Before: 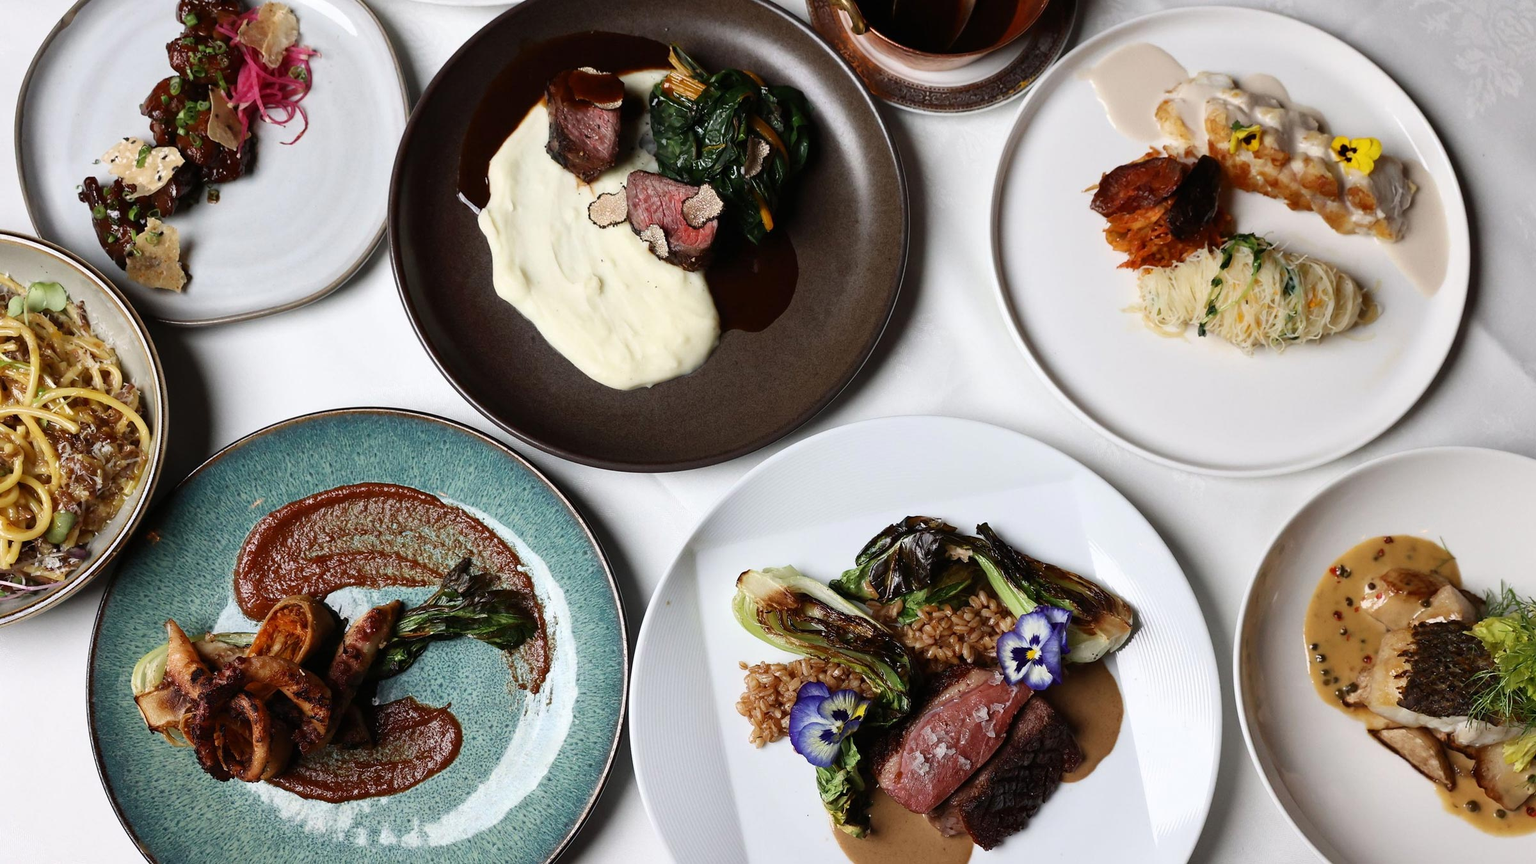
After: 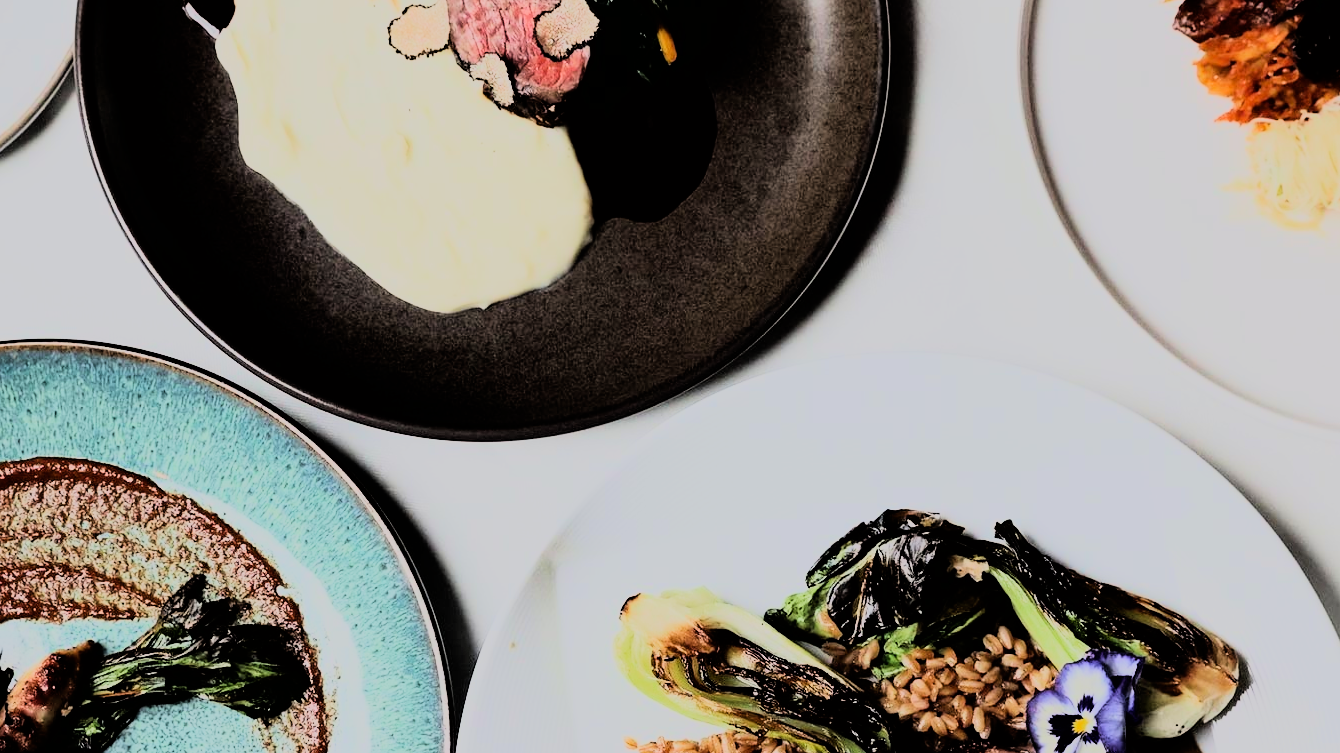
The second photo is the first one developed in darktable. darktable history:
rgb curve: curves: ch0 [(0, 0) (0.21, 0.15) (0.24, 0.21) (0.5, 0.75) (0.75, 0.96) (0.89, 0.99) (1, 1)]; ch1 [(0, 0.02) (0.21, 0.13) (0.25, 0.2) (0.5, 0.67) (0.75, 0.9) (0.89, 0.97) (1, 1)]; ch2 [(0, 0.02) (0.21, 0.13) (0.25, 0.2) (0.5, 0.67) (0.75, 0.9) (0.89, 0.97) (1, 1)], compensate middle gray true
filmic rgb: black relative exposure -7.15 EV, white relative exposure 5.36 EV, hardness 3.02, color science v6 (2022)
crop and rotate: left 22.13%, top 22.054%, right 22.026%, bottom 22.102%
